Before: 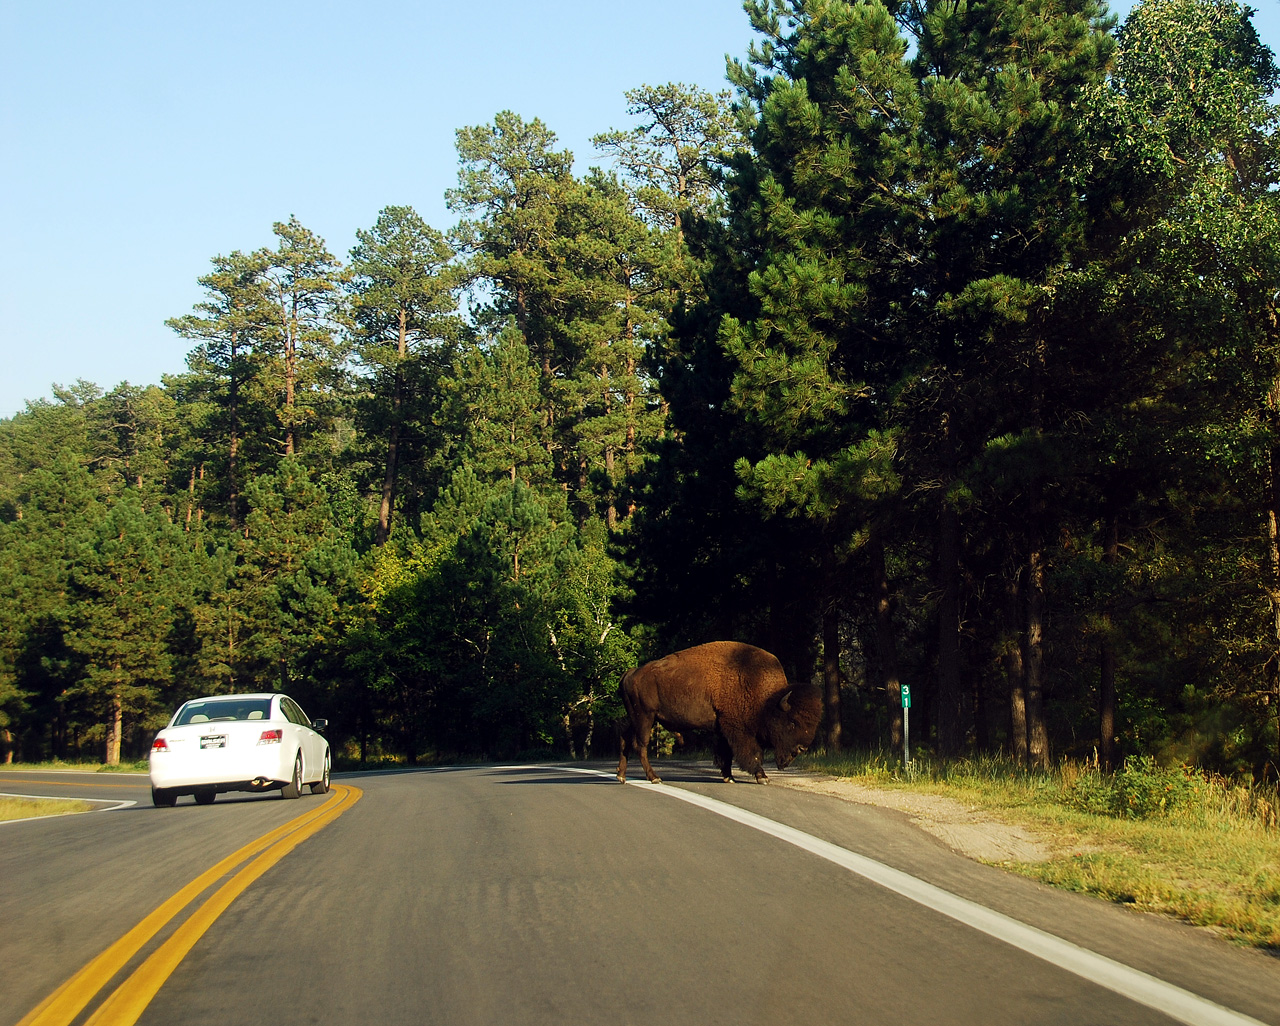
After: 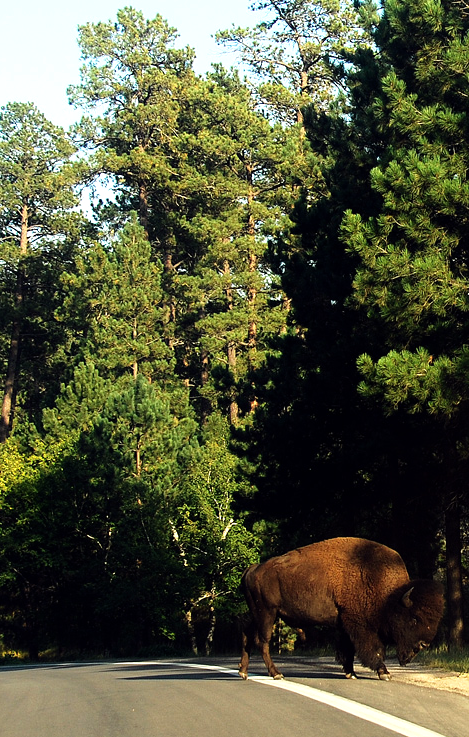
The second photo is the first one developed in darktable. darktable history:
crop and rotate: left 29.54%, top 10.187%, right 33.761%, bottom 17.943%
tone equalizer: -8 EV -0.725 EV, -7 EV -0.711 EV, -6 EV -0.573 EV, -5 EV -0.38 EV, -3 EV 0.404 EV, -2 EV 0.6 EV, -1 EV 0.696 EV, +0 EV 0.72 EV
